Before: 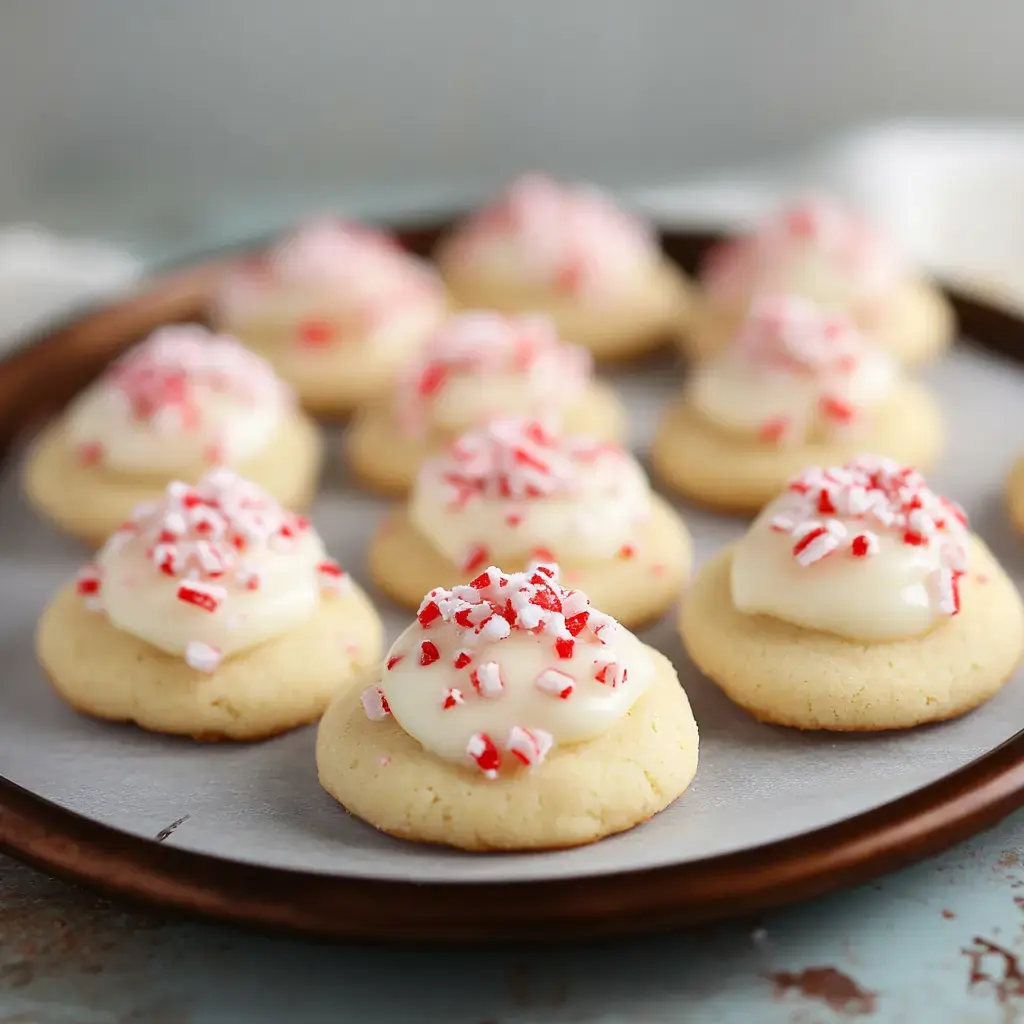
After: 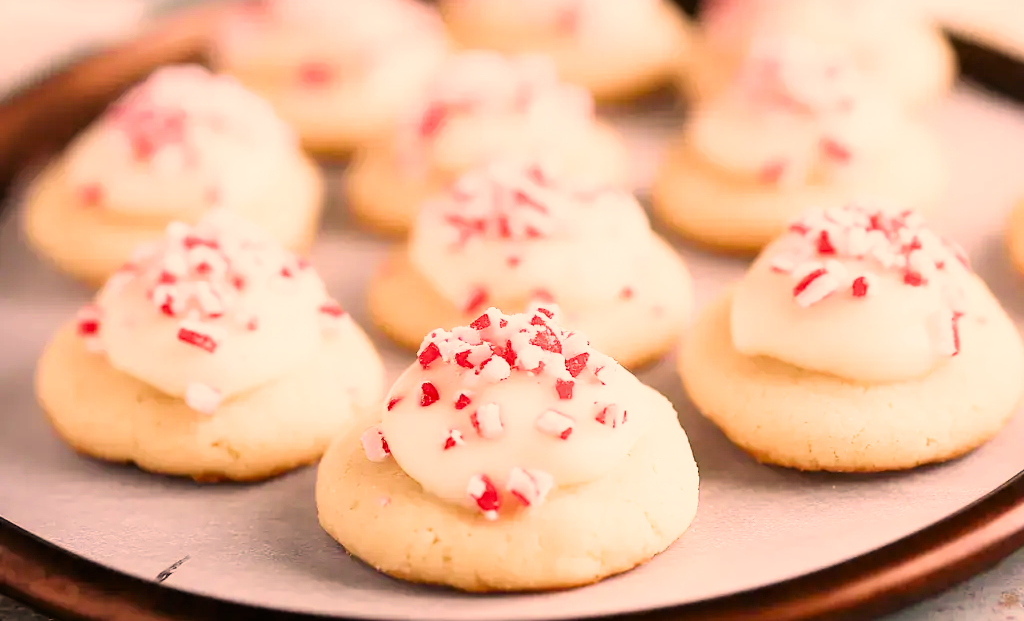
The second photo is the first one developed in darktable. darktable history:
crop and rotate: top 25.357%, bottom 13.942%
color correction: highlights a* 21.16, highlights b* 19.61
filmic rgb: middle gray luminance 9.23%, black relative exposure -10.55 EV, white relative exposure 3.45 EV, threshold 6 EV, target black luminance 0%, hardness 5.98, latitude 59.69%, contrast 1.087, highlights saturation mix 5%, shadows ↔ highlights balance 29.23%, add noise in highlights 0, color science v3 (2019), use custom middle-gray values true, iterations of high-quality reconstruction 0, contrast in highlights soft, enable highlight reconstruction true
